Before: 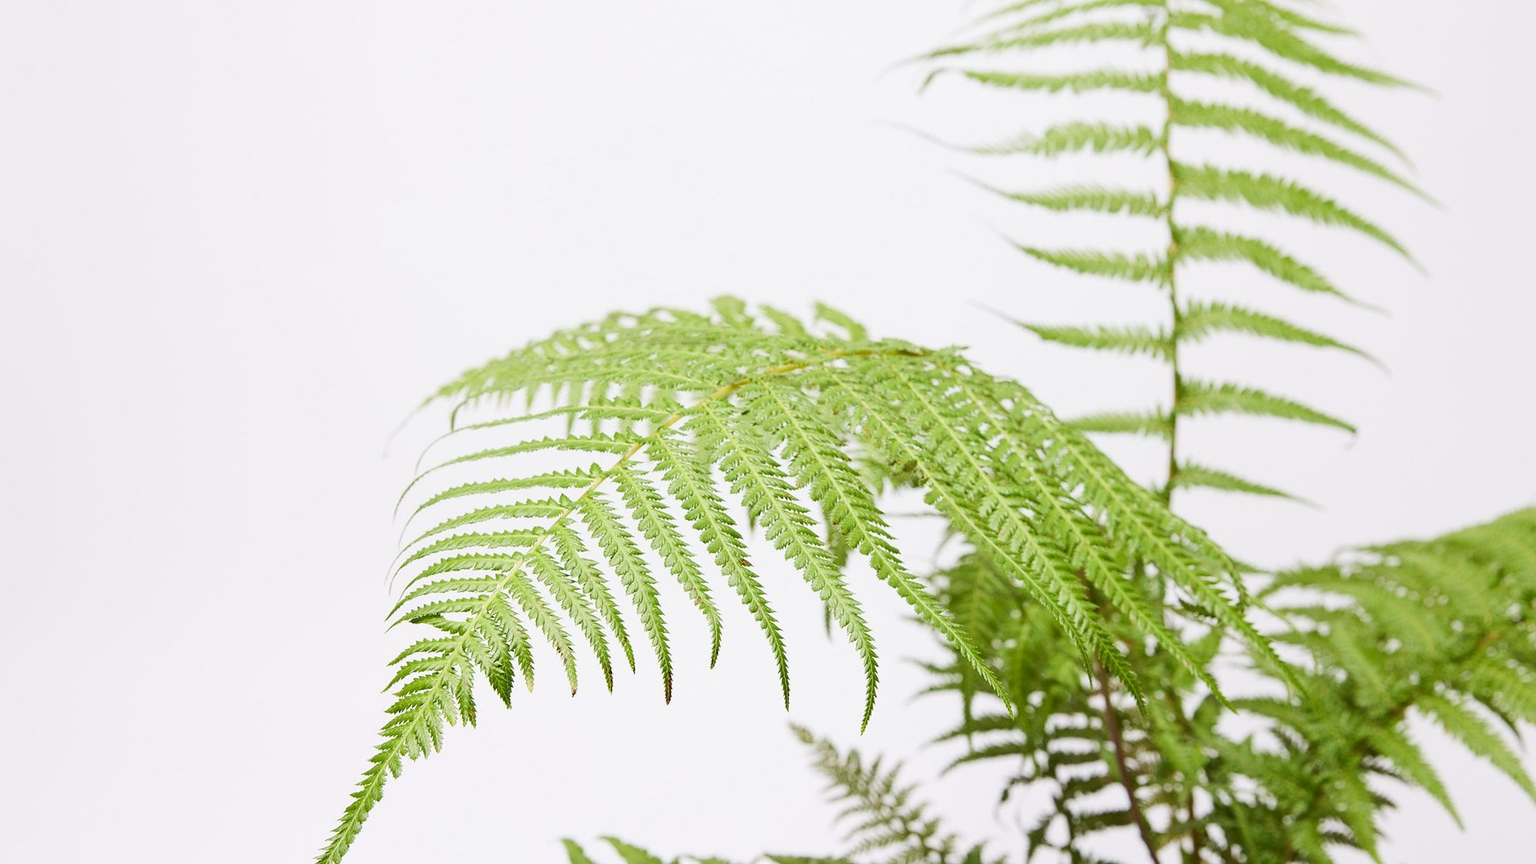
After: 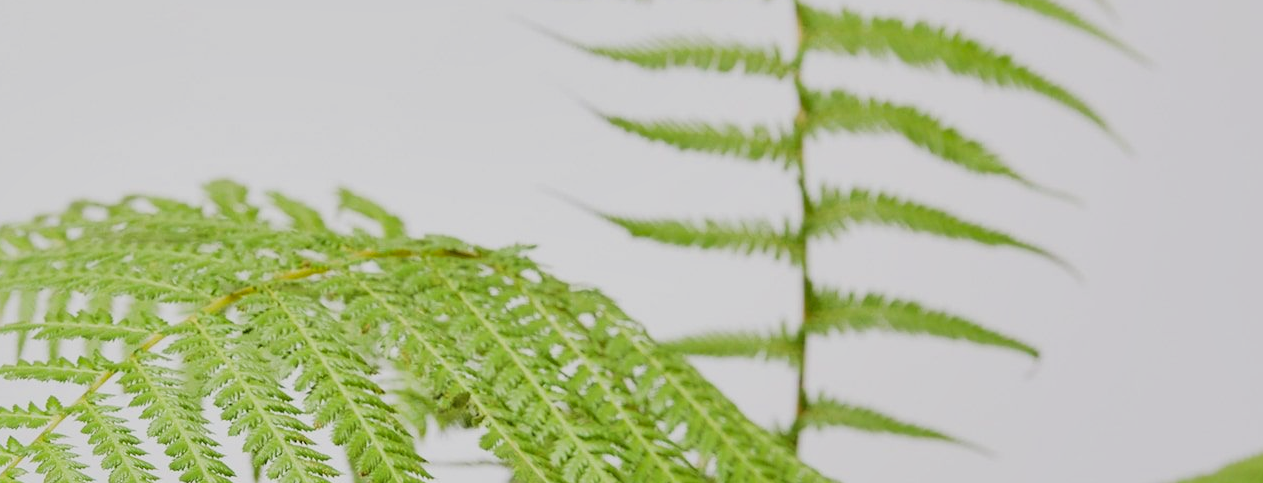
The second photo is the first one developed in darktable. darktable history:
shadows and highlights: on, module defaults
filmic rgb: black relative exposure -5.15 EV, white relative exposure 3.95 EV, threshold 5.96 EV, hardness 2.88, contrast 1.297, highlights saturation mix -29.29%, enable highlight reconstruction true
crop: left 36.098%, top 18.228%, right 0.426%, bottom 38.58%
